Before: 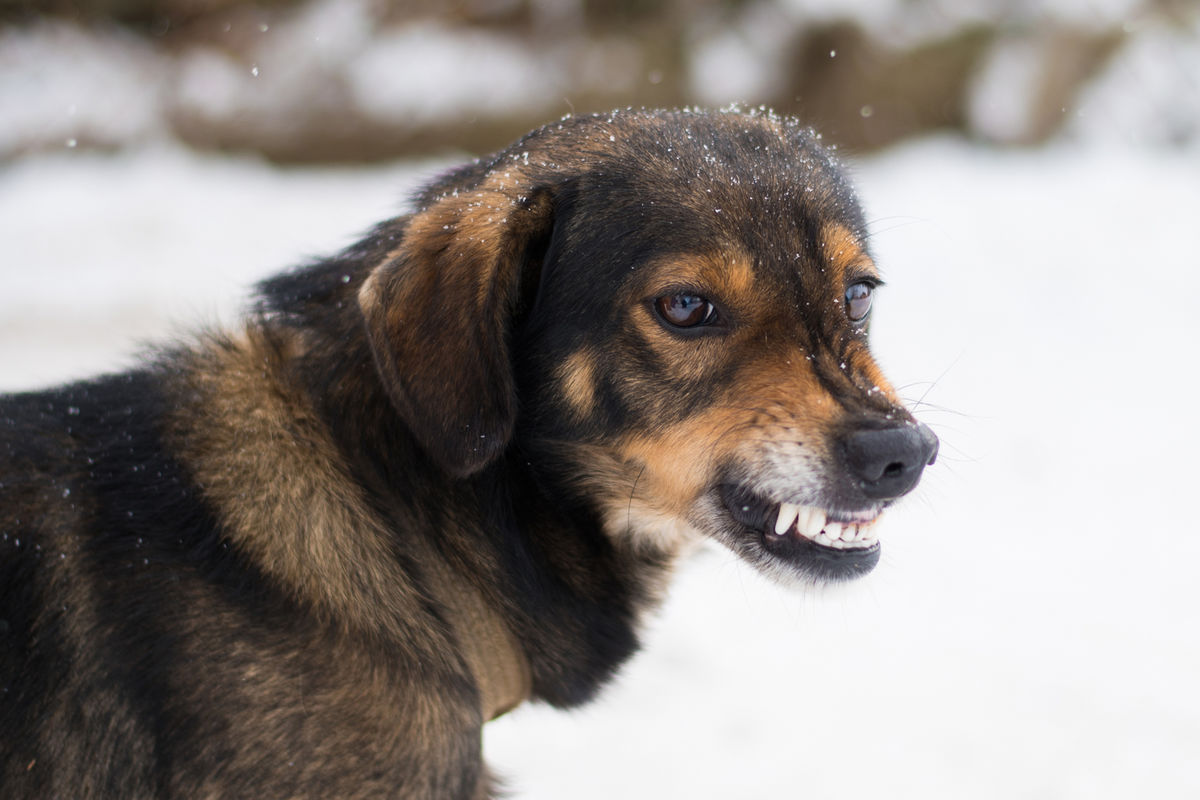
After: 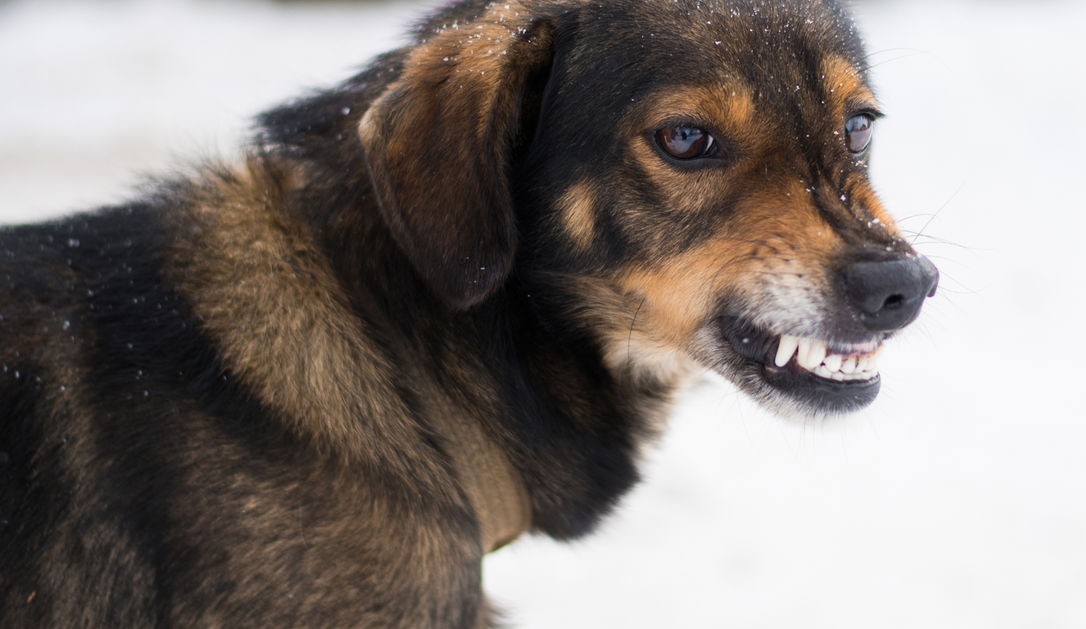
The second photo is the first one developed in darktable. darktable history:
crop: top 21.012%, right 9.437%, bottom 0.319%
